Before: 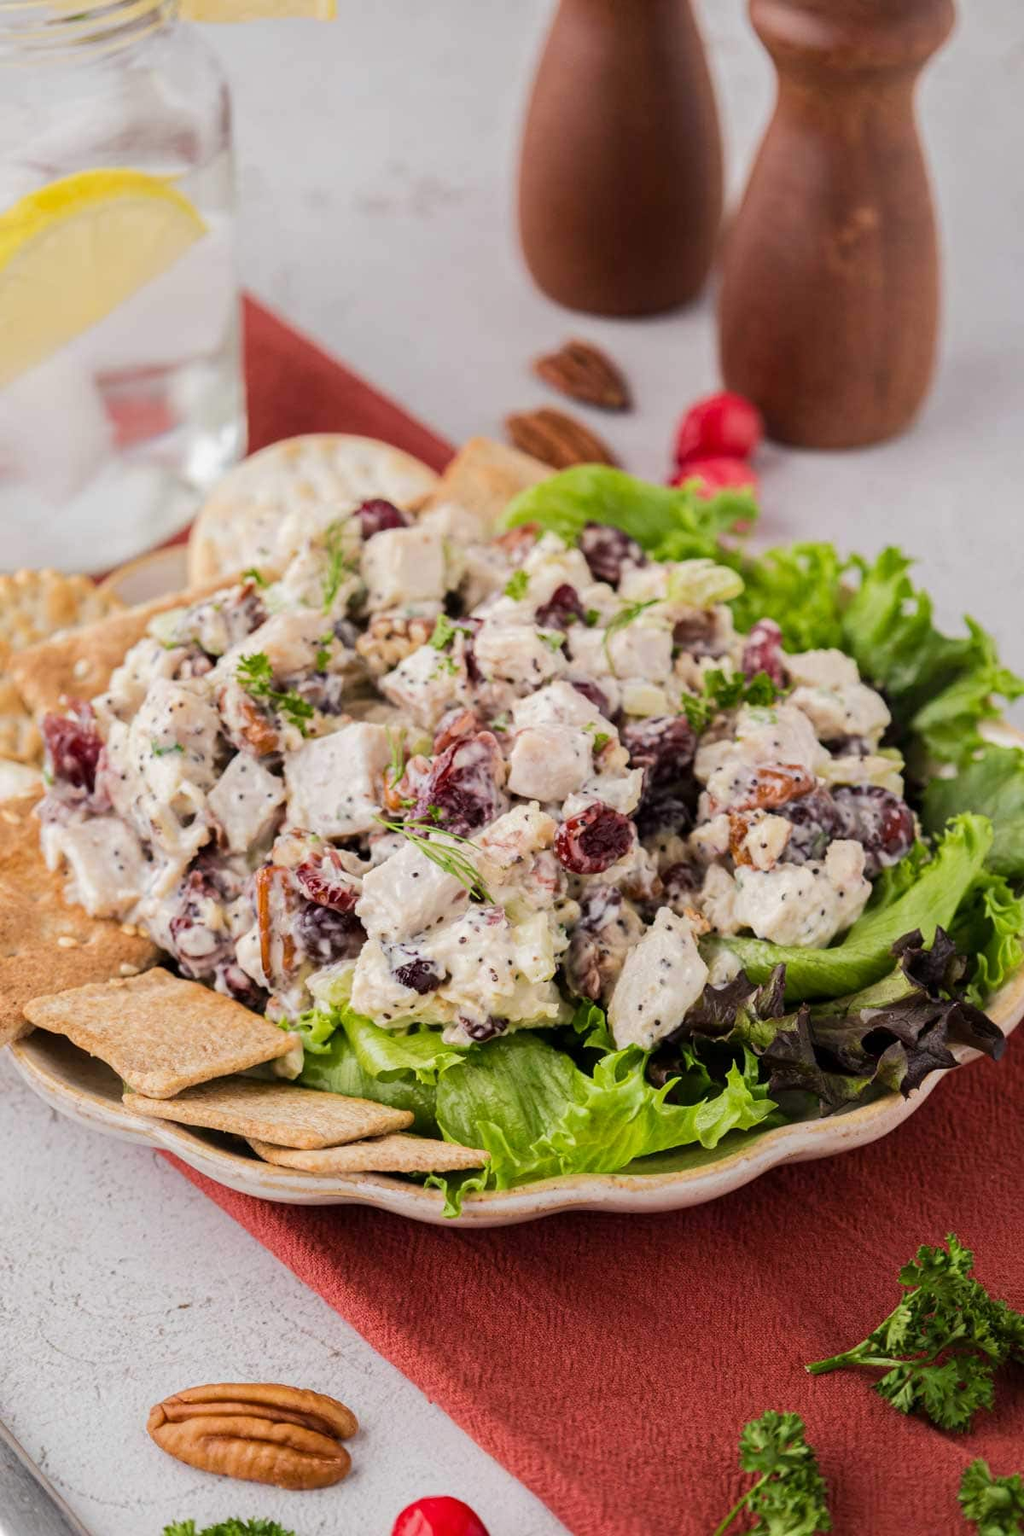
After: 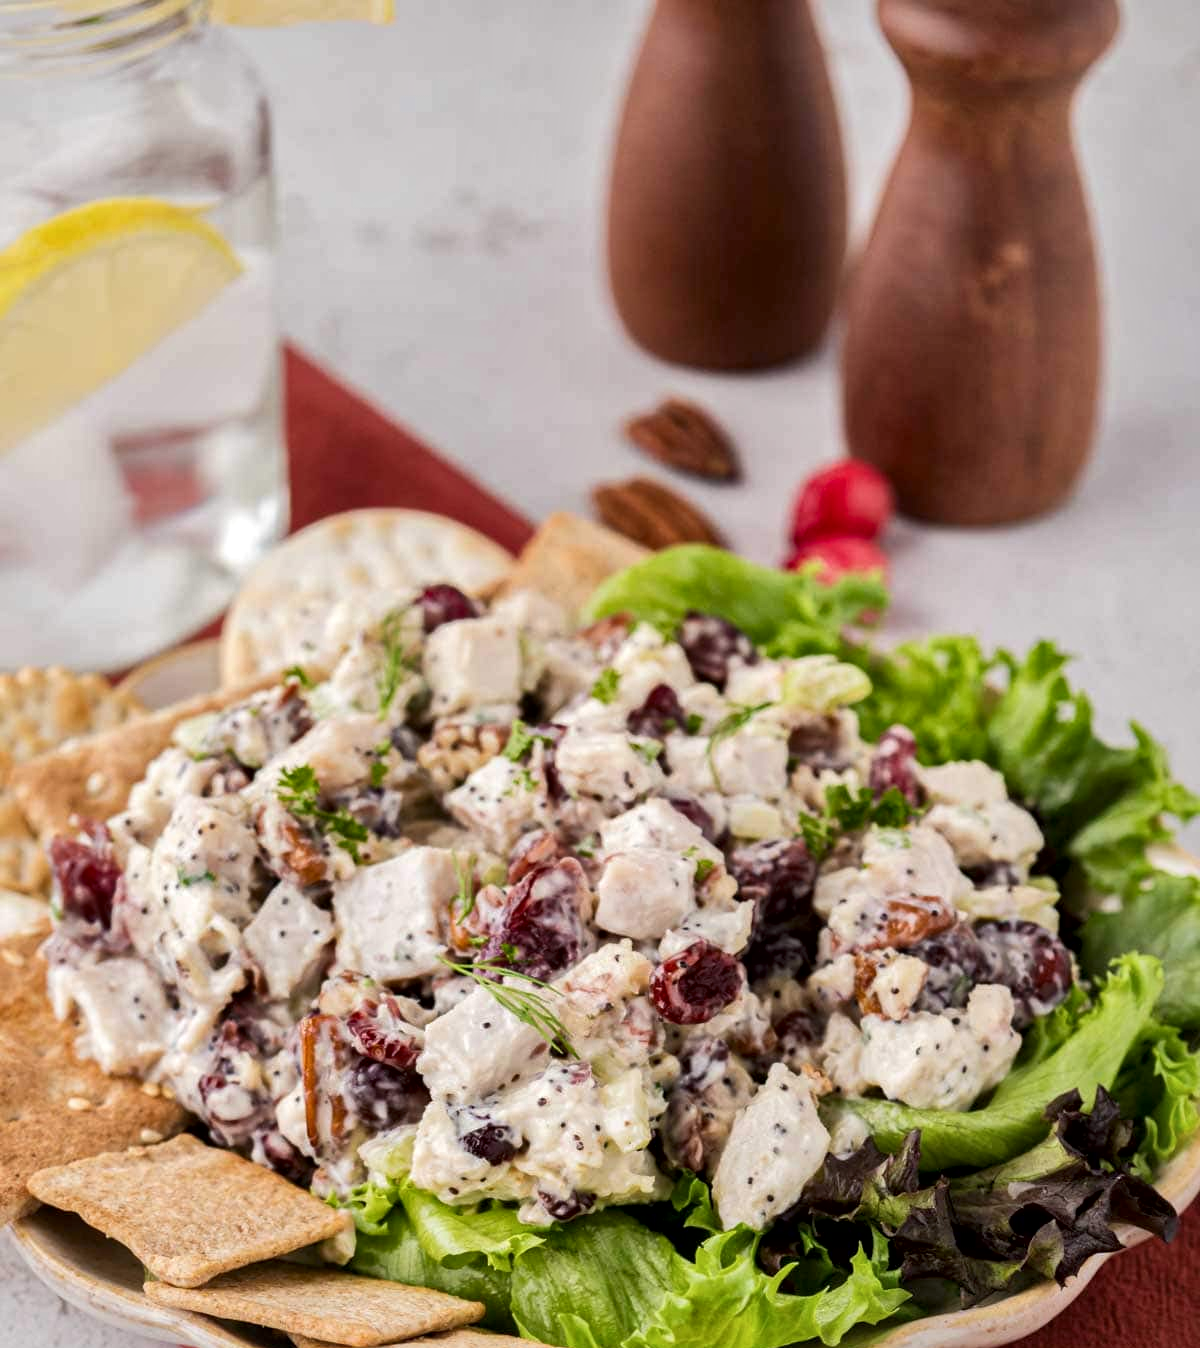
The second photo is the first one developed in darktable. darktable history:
color balance rgb: on, module defaults
crop: bottom 24.967%
local contrast: mode bilateral grid, contrast 25, coarseness 60, detail 151%, midtone range 0.2
